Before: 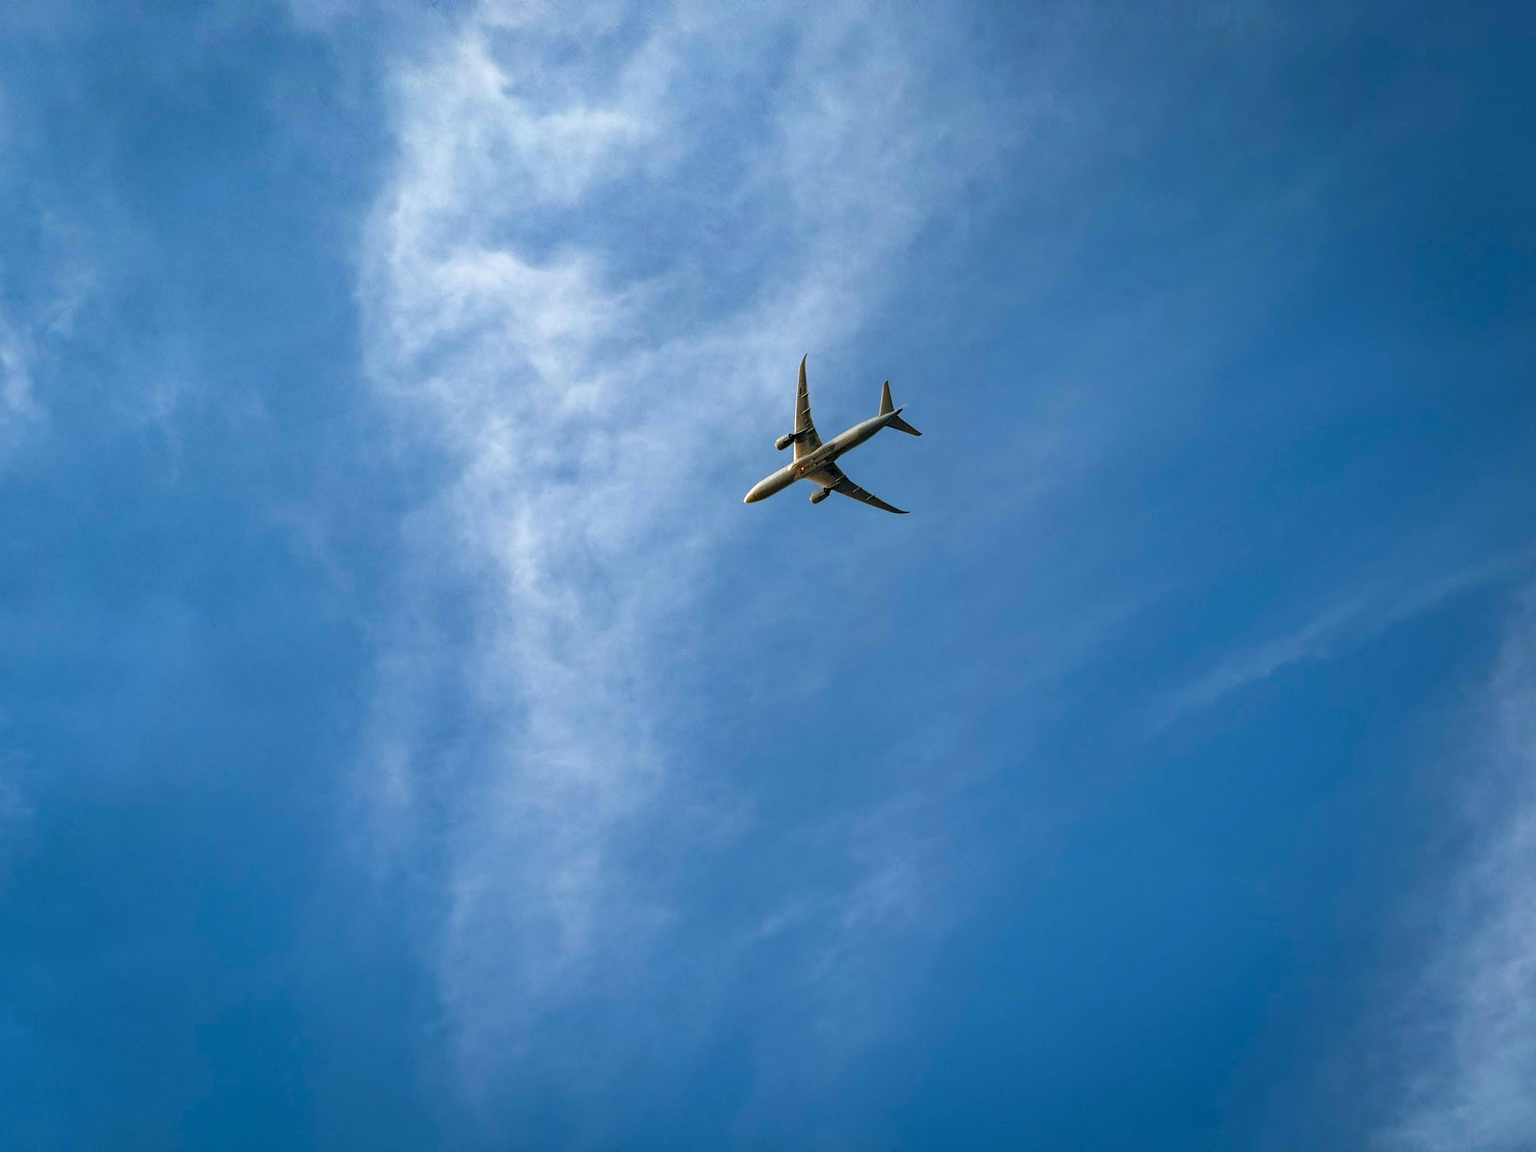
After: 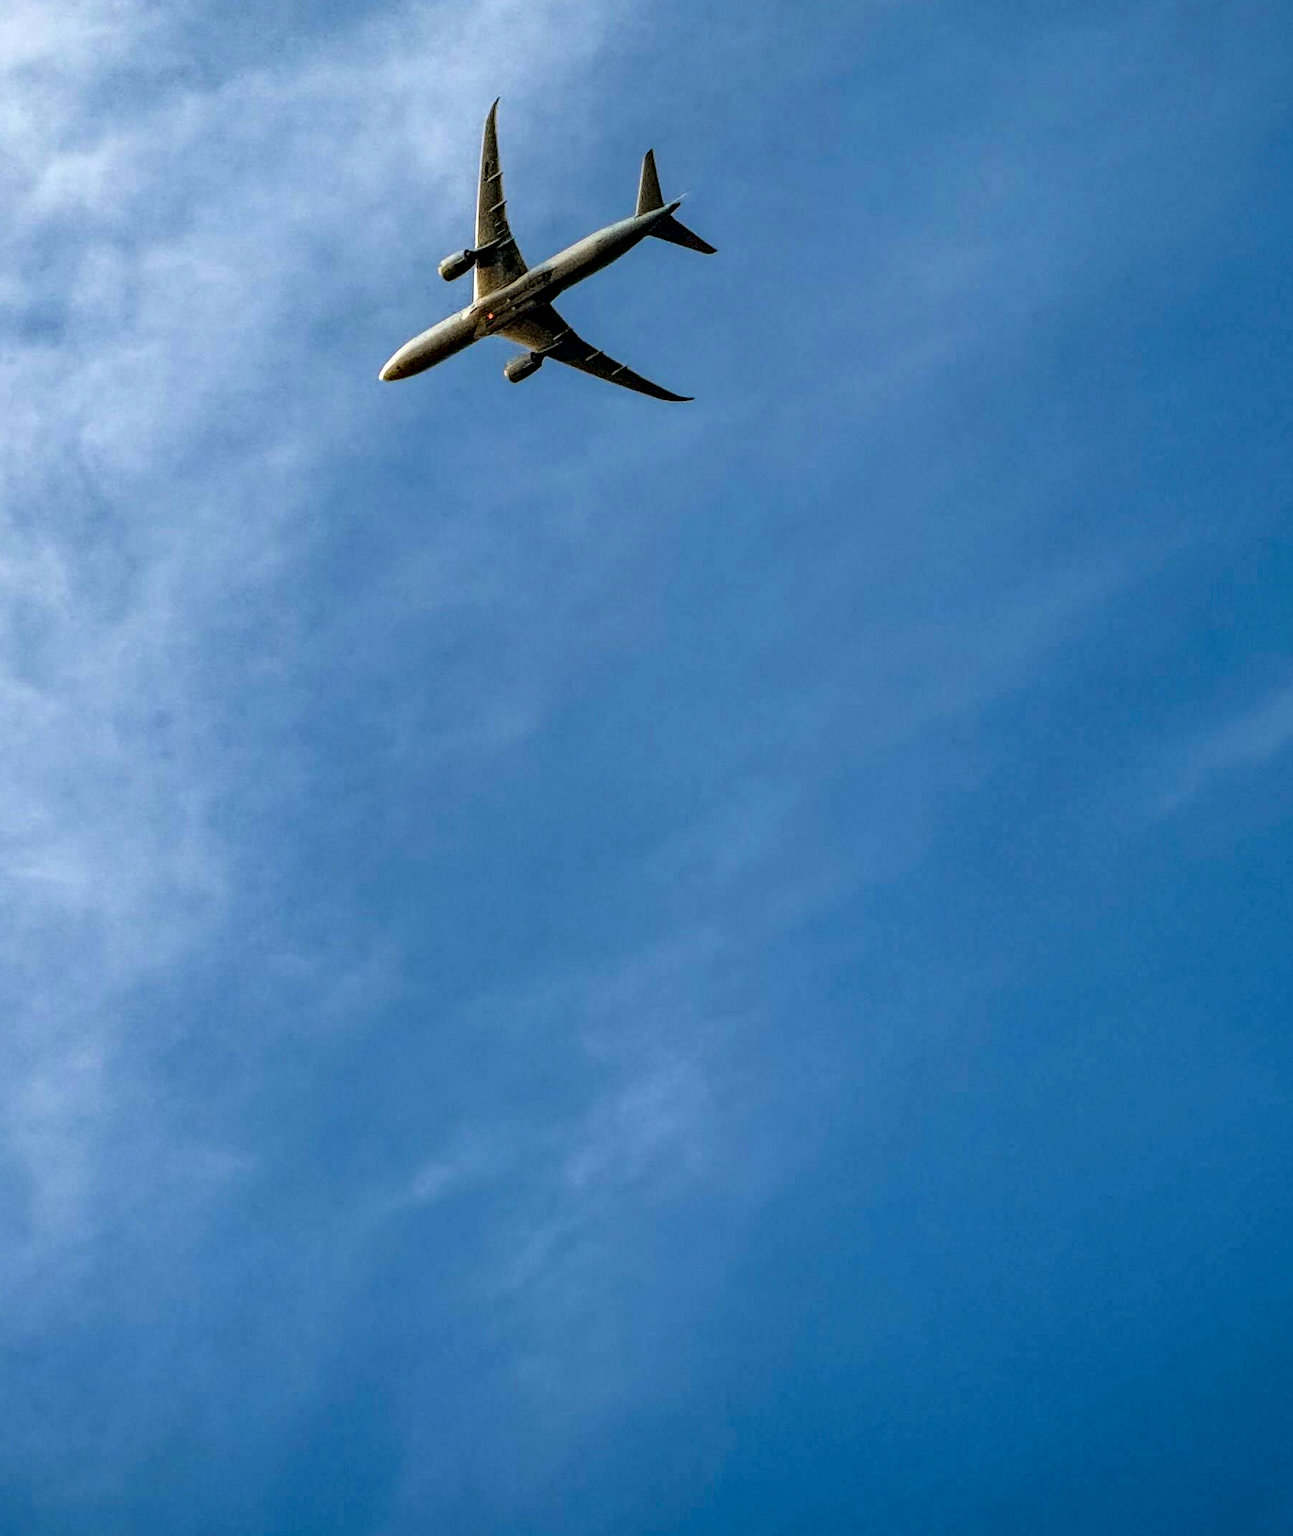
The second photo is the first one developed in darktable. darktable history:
exposure: black level correction 0.001, exposure 0.014 EV, compensate highlight preservation false
fill light: exposure -2 EV, width 8.6
crop: left 35.432%, top 26.233%, right 20.145%, bottom 3.432%
local contrast: detail 130%
